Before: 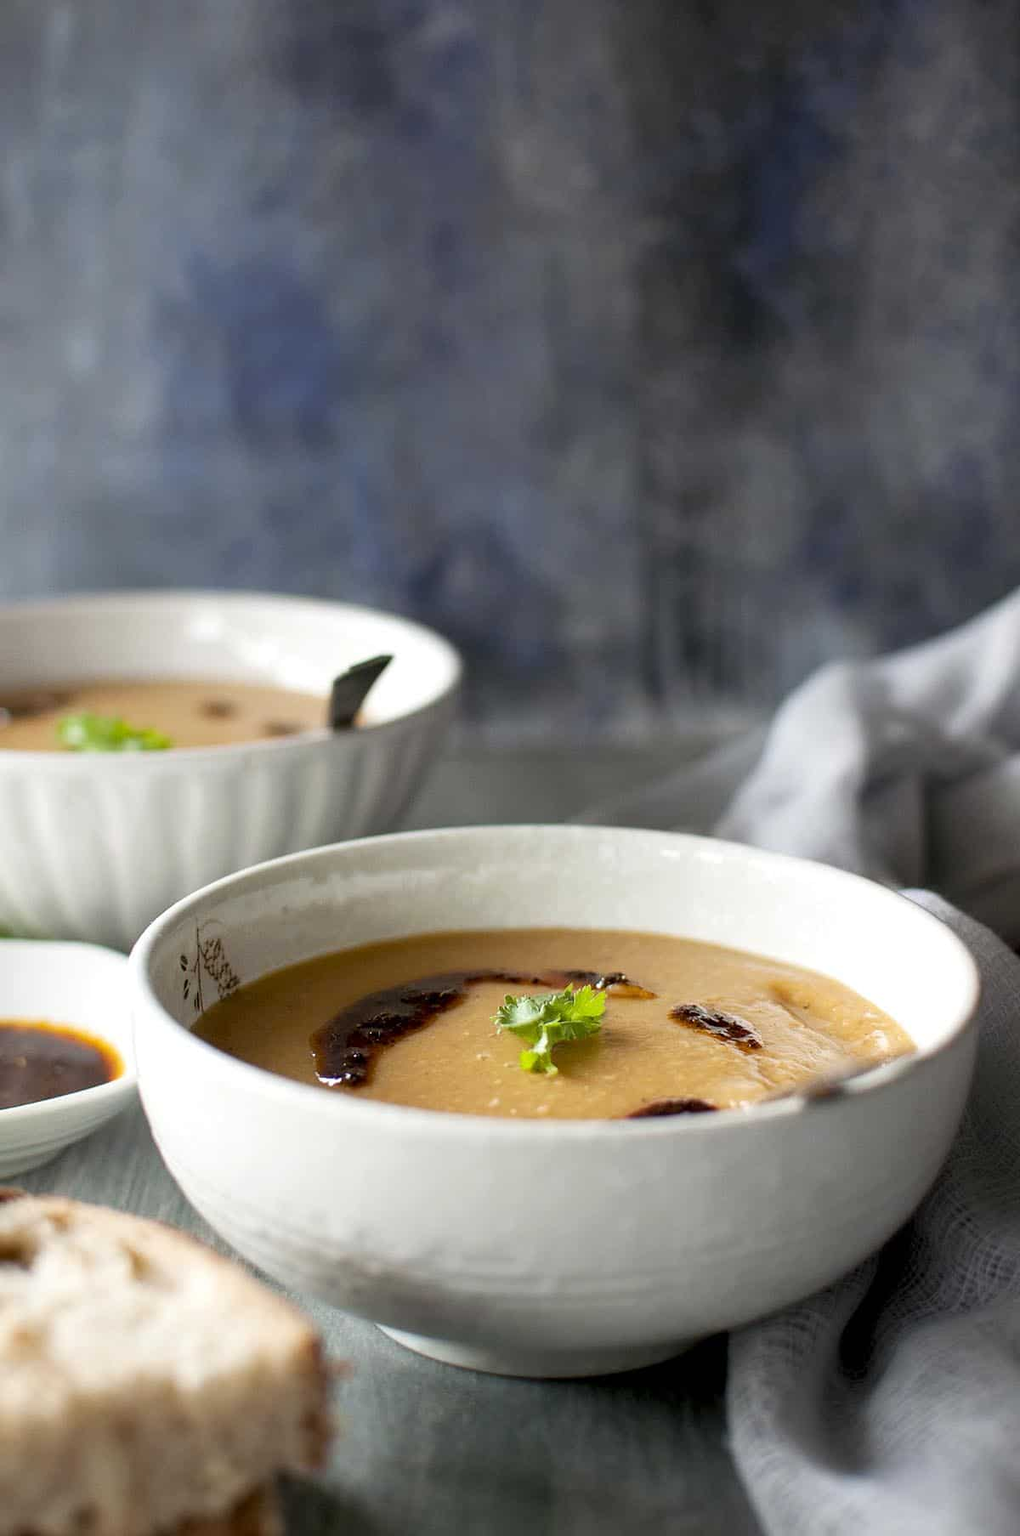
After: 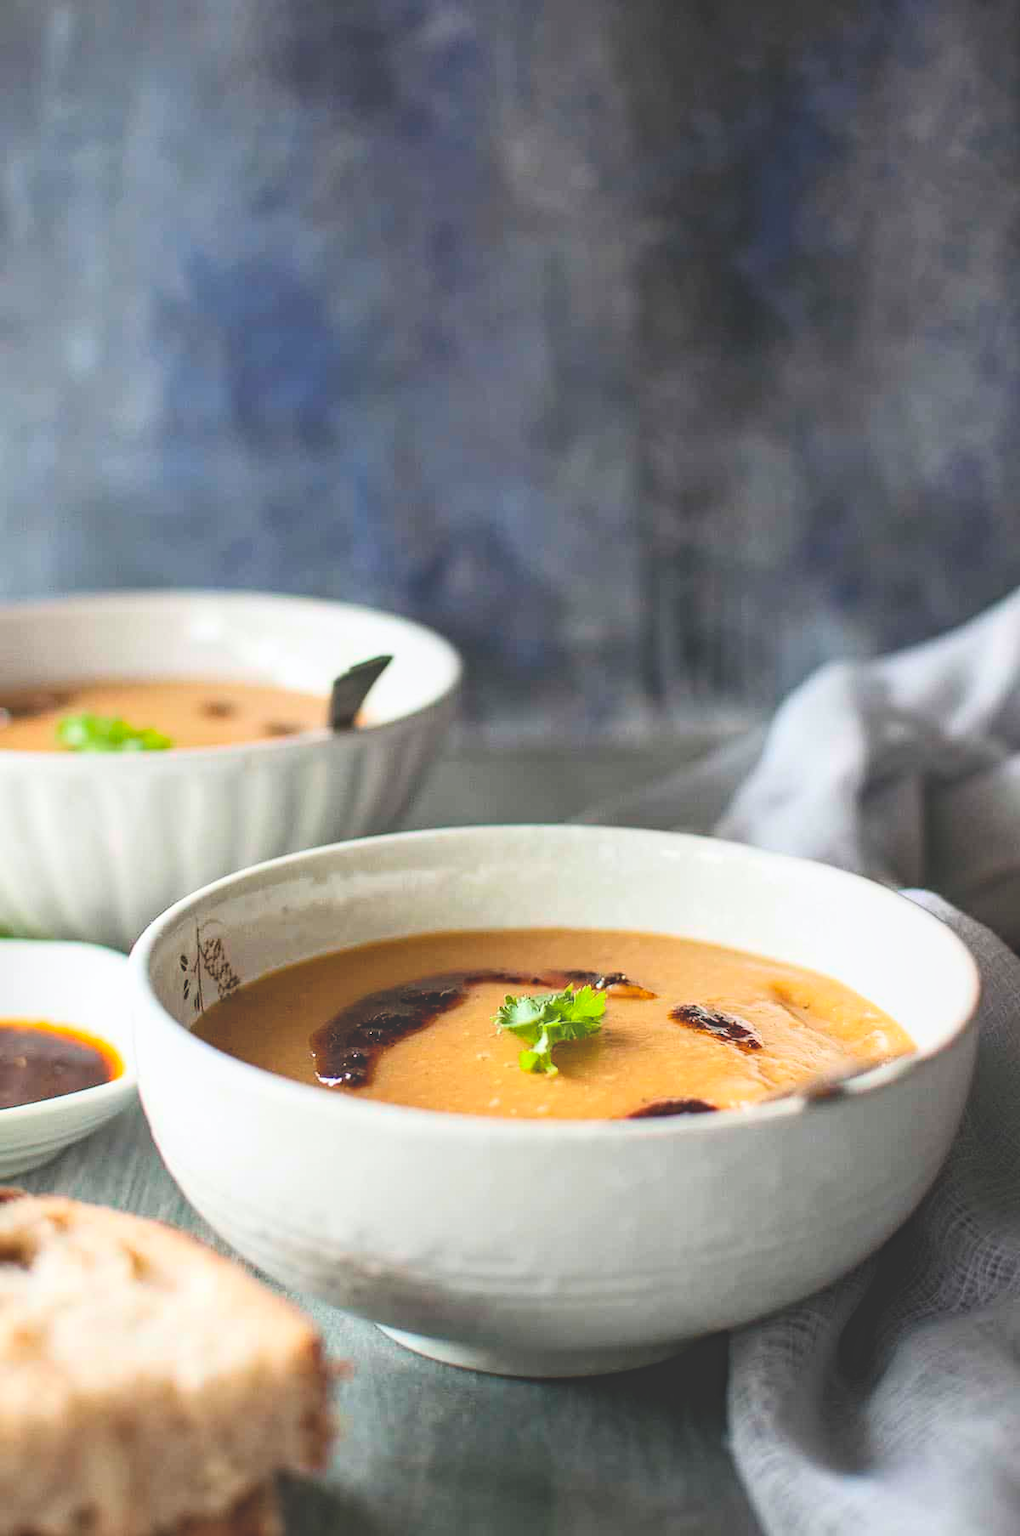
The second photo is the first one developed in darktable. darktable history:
haze removal: compatibility mode true, adaptive false
tone equalizer: on, module defaults
exposure: black level correction -0.022, exposure -0.039 EV, compensate exposure bias true, compensate highlight preservation false
local contrast: detail 110%
contrast brightness saturation: contrast 0.205, brightness 0.159, saturation 0.228
